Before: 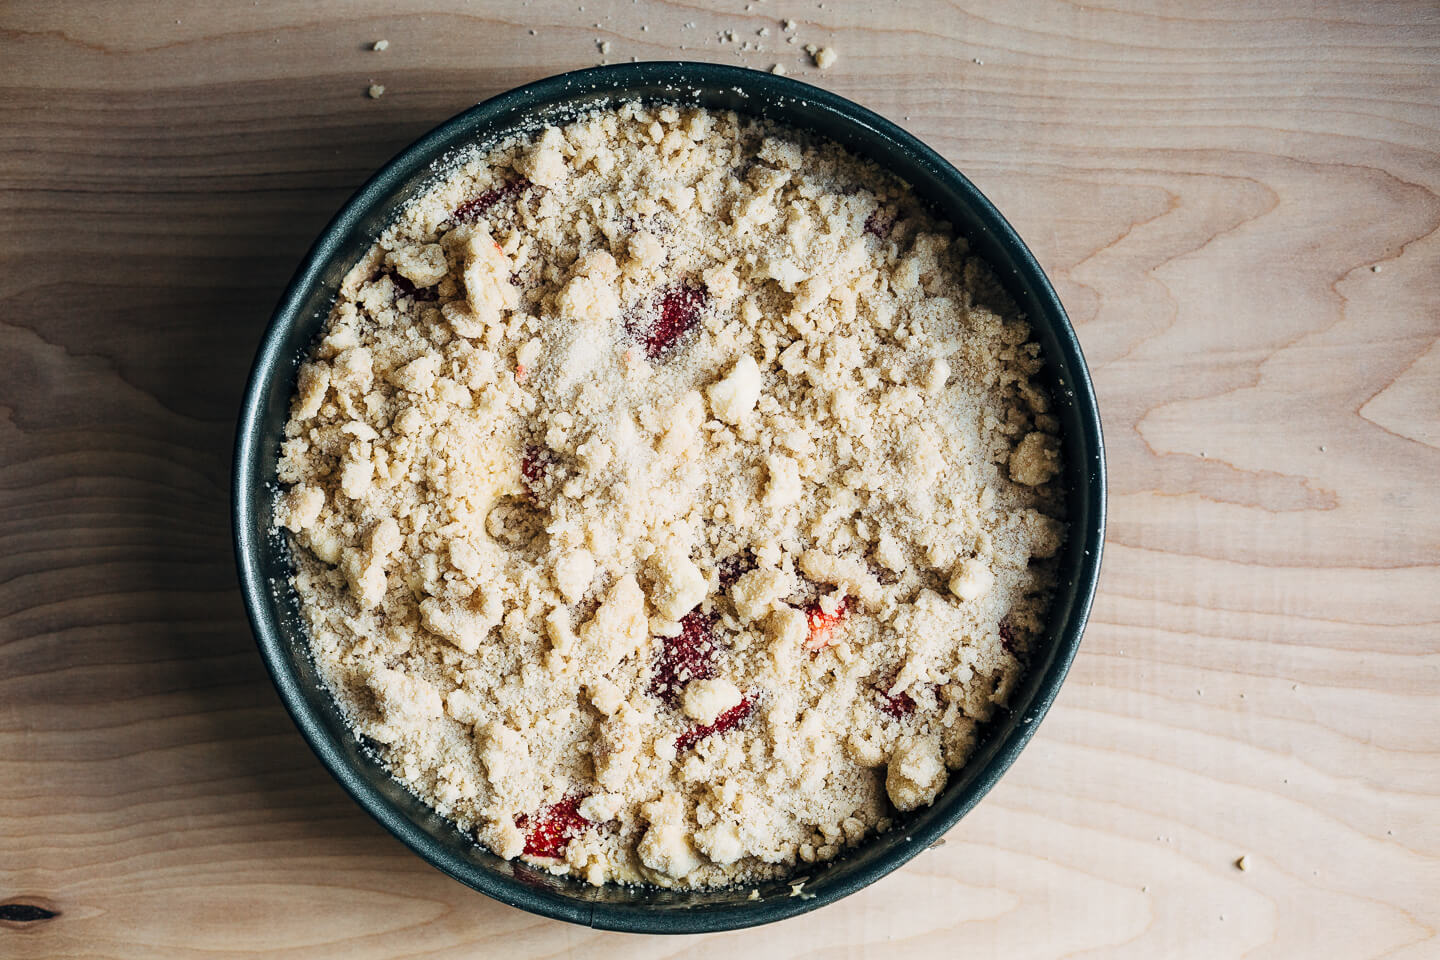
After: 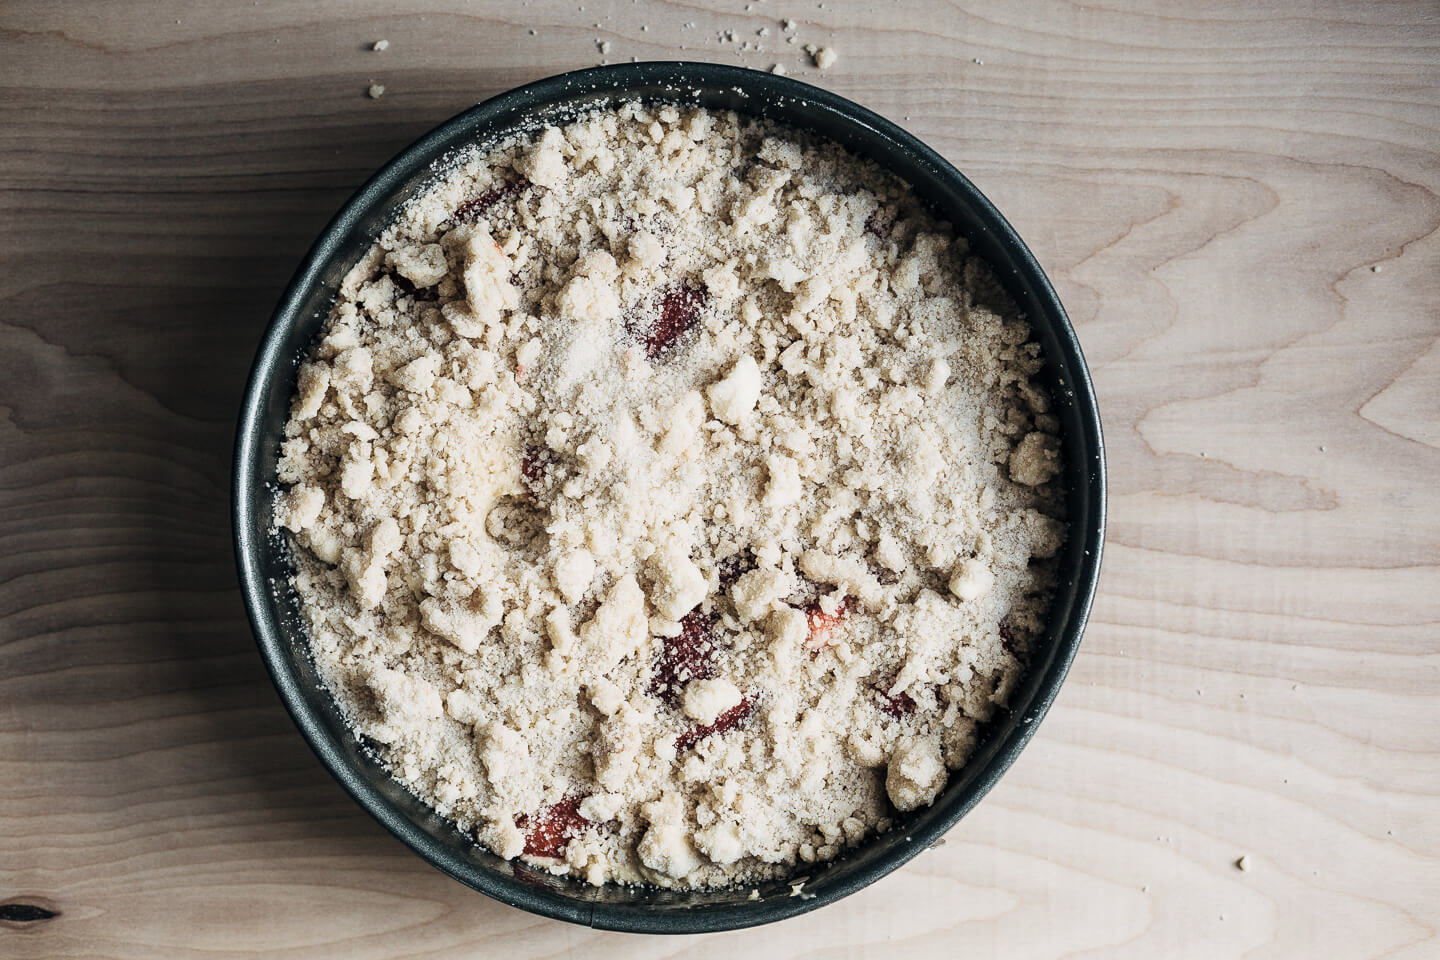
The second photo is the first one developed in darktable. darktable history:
color correction: highlights b* 0.011, saturation 0.6
